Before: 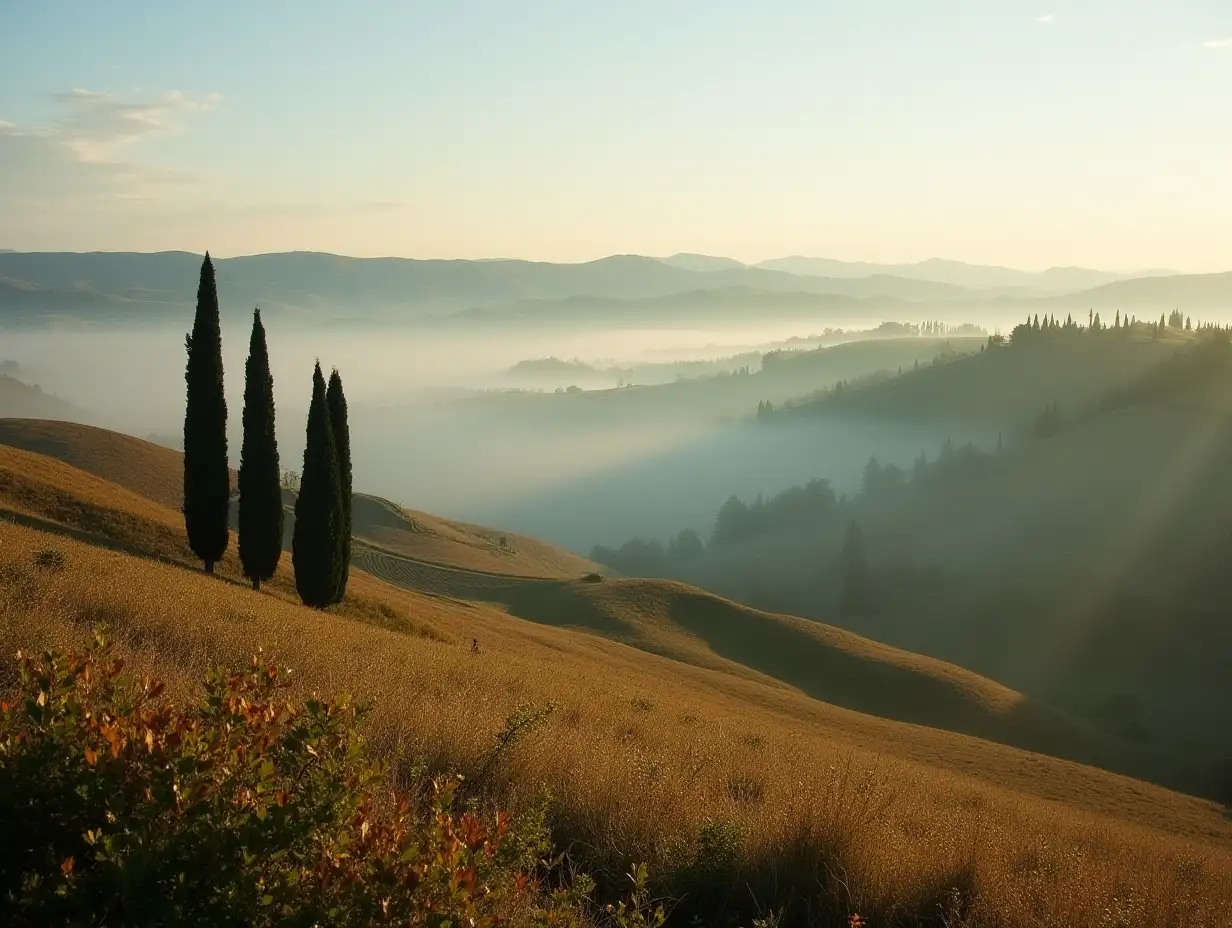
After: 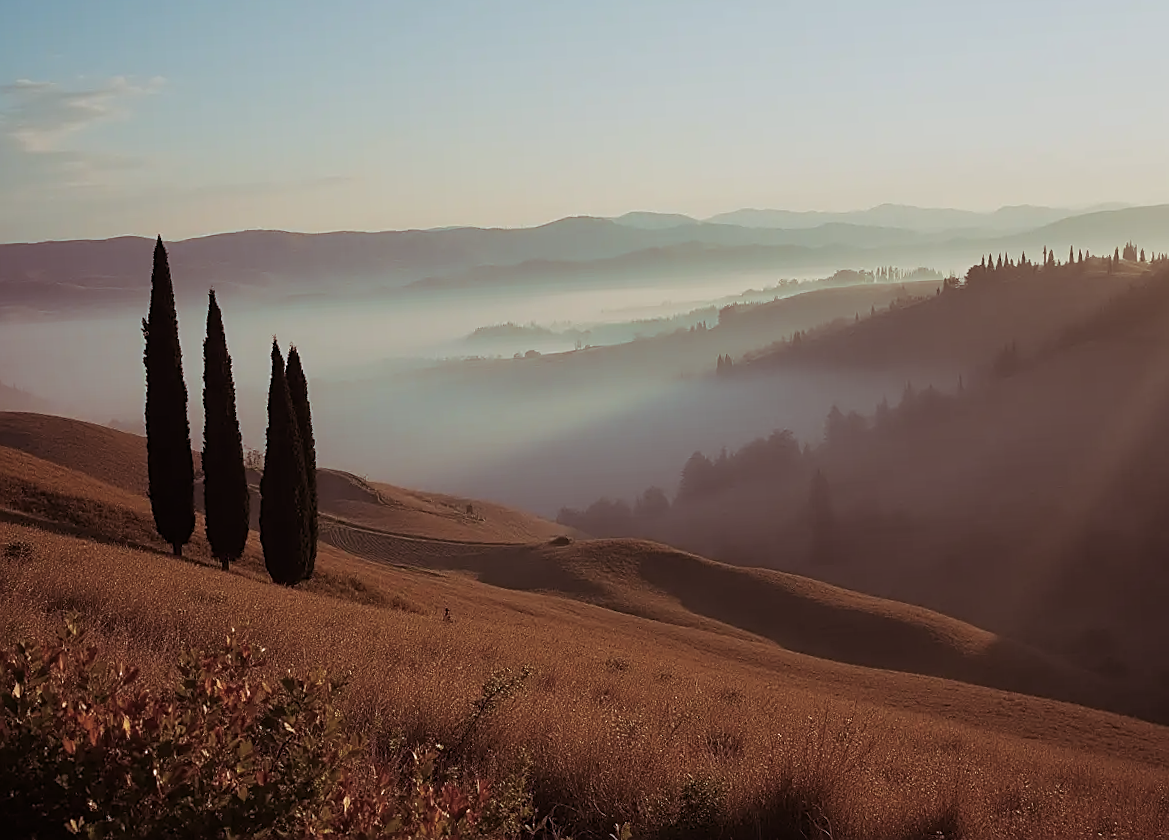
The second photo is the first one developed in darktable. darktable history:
crop and rotate: left 1.774%, right 0.633%, bottom 1.28%
rotate and perspective: rotation -3°, crop left 0.031, crop right 0.968, crop top 0.07, crop bottom 0.93
sharpen: on, module defaults
contrast equalizer: y [[0.5 ×6], [0.5 ×6], [0.5, 0.5, 0.501, 0.545, 0.707, 0.863], [0 ×6], [0 ×6]]
color calibration: illuminant as shot in camera, x 0.358, y 0.373, temperature 4628.91 K
split-toning: highlights › hue 298.8°, highlights › saturation 0.73, compress 41.76%
graduated density: rotation 5.63°, offset 76.9
